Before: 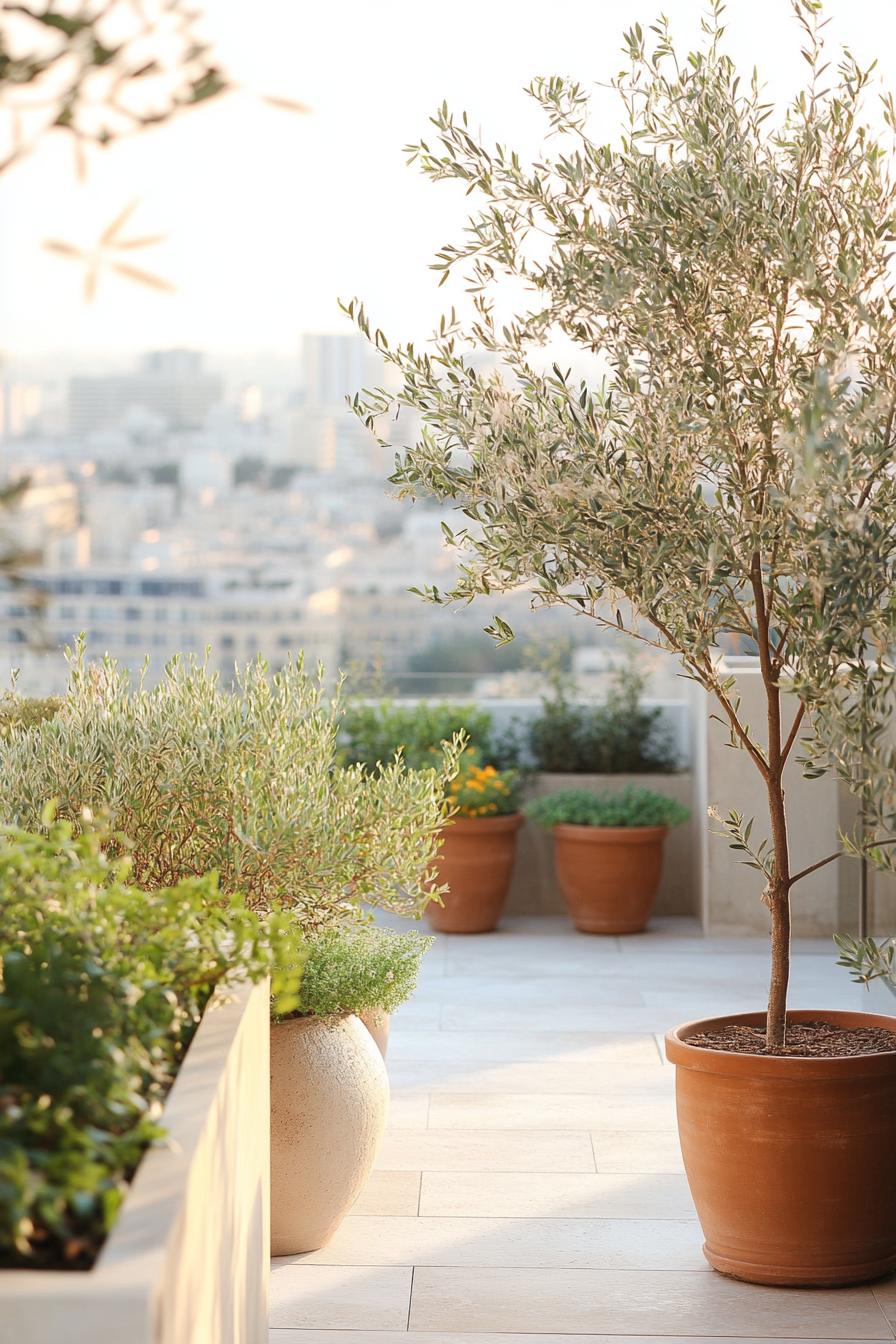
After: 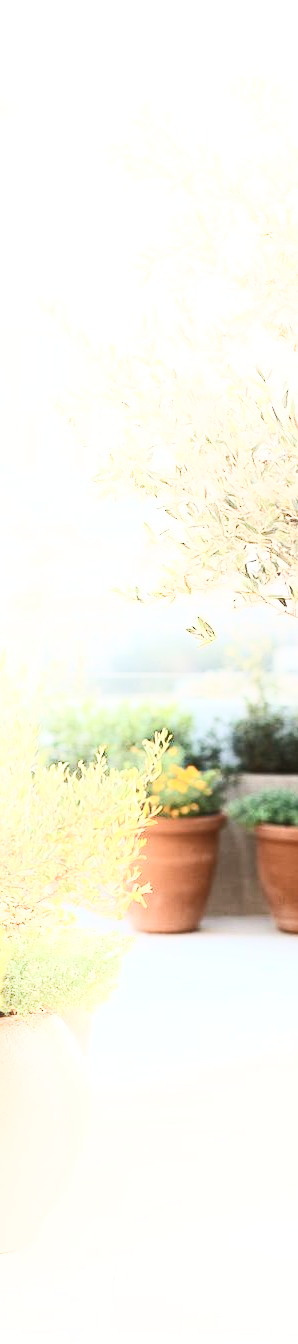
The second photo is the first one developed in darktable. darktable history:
contrast brightness saturation: contrast 0.62, brightness 0.34, saturation 0.14
crop: left 33.36%, right 33.36%
shadows and highlights: shadows -90, highlights 90, soften with gaussian
